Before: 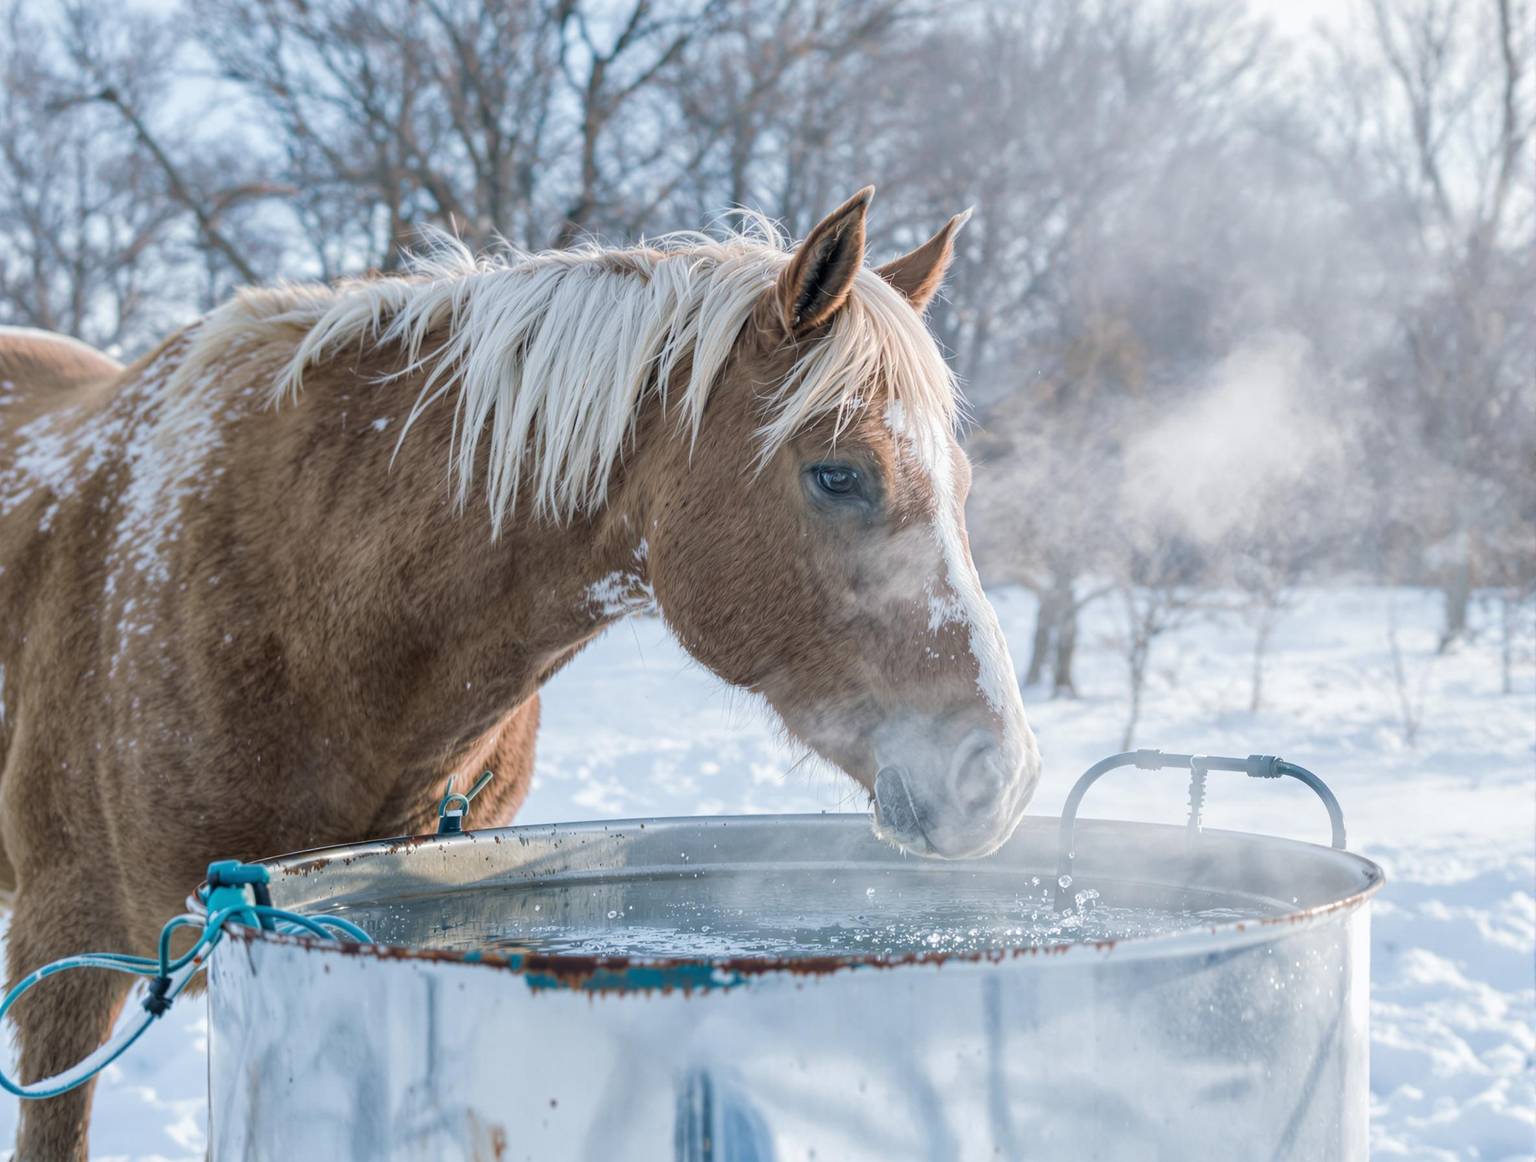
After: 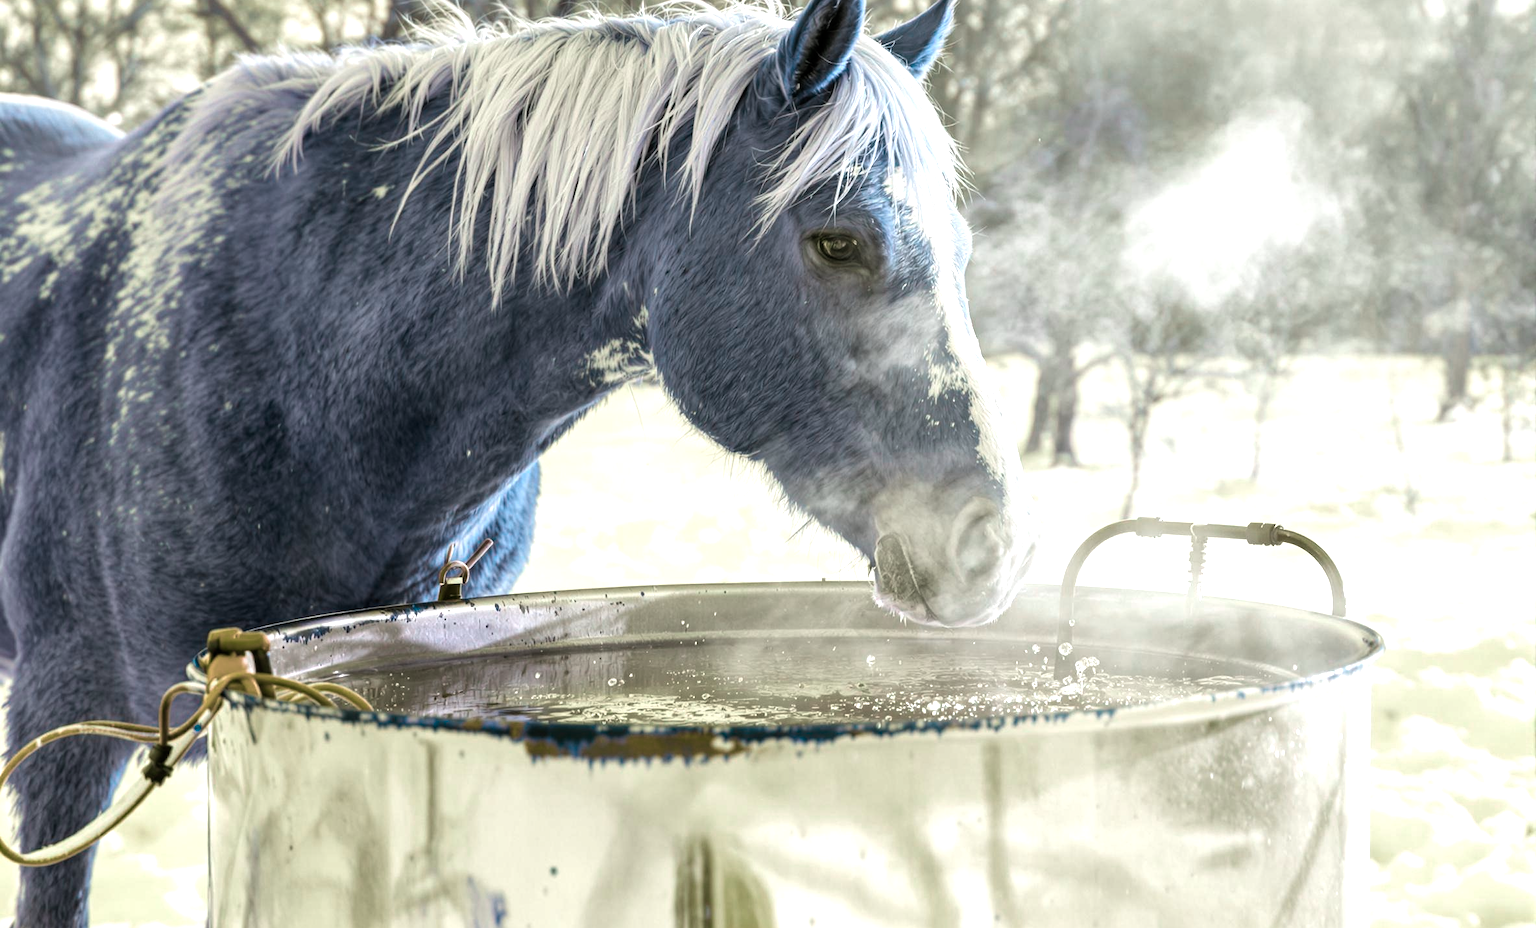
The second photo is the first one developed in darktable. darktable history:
crop and rotate: top 20.049%
color balance rgb: perceptual saturation grading › global saturation 0.479%, hue shift -149.64°, contrast 34.82%, saturation formula JzAzBz (2021)
